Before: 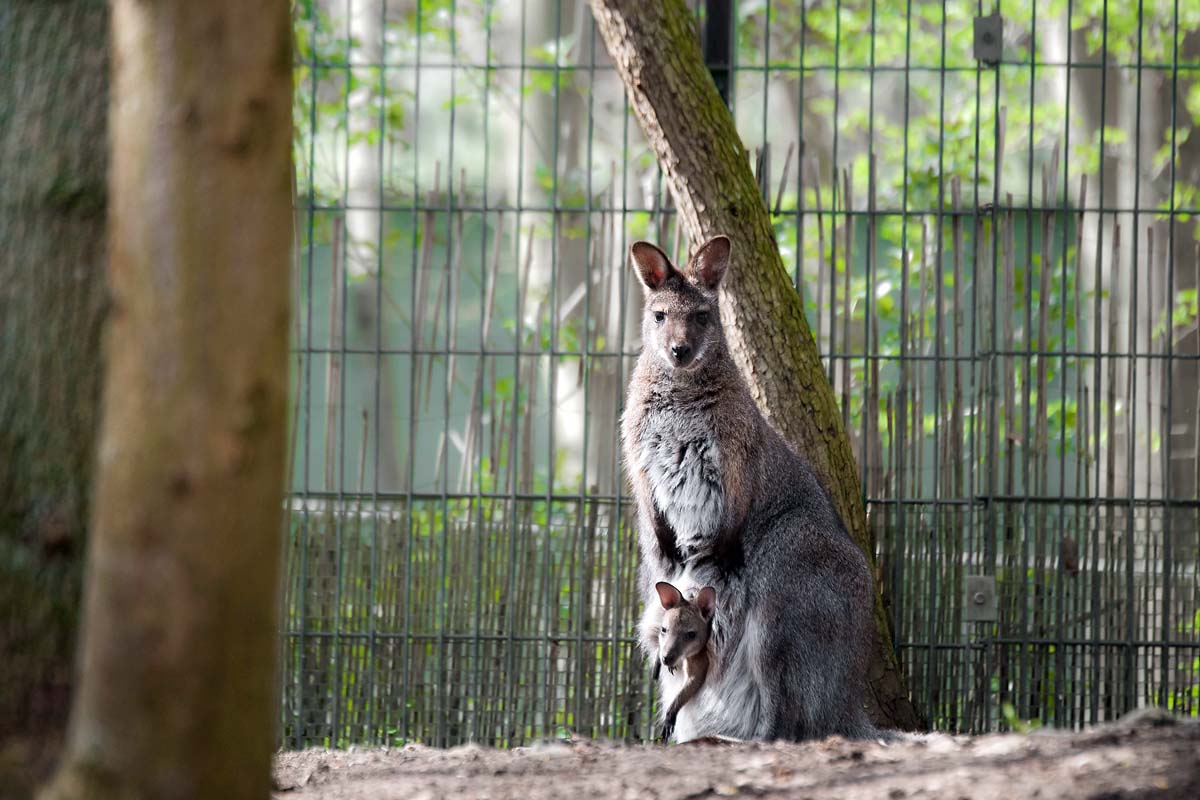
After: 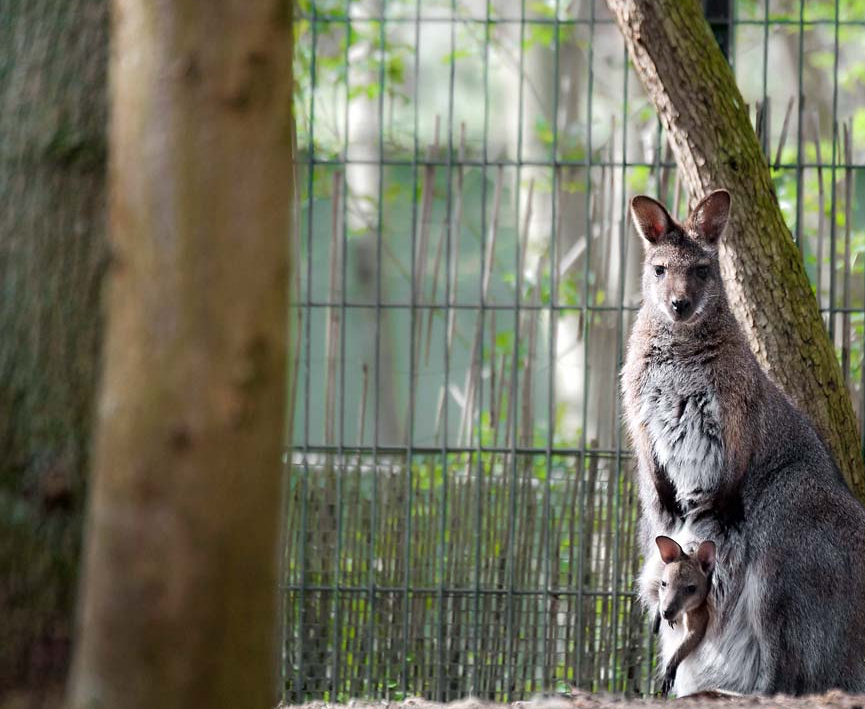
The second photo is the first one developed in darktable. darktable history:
crop: top 5.785%, right 27.911%, bottom 5.54%
